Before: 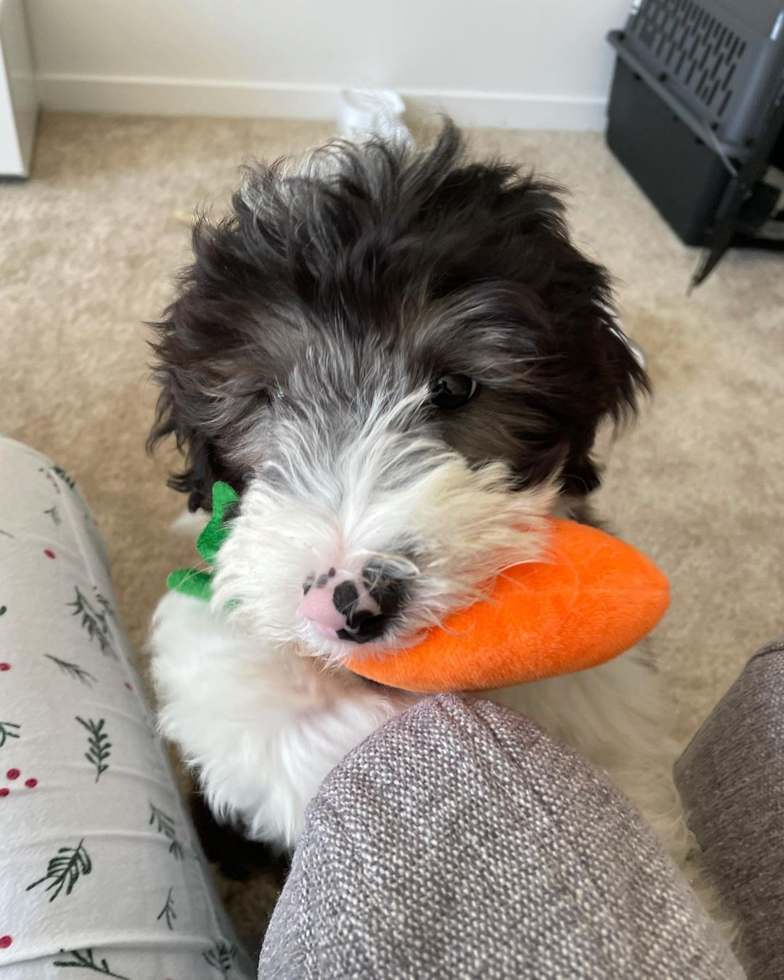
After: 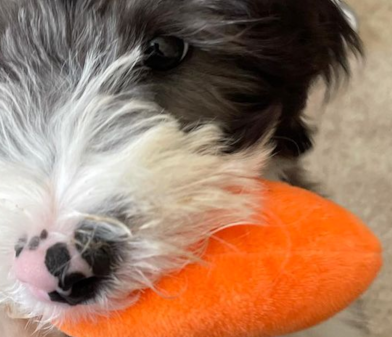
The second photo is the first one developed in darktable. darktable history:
crop: left 36.815%, top 34.575%, right 13.181%, bottom 30.943%
tone equalizer: on, module defaults
